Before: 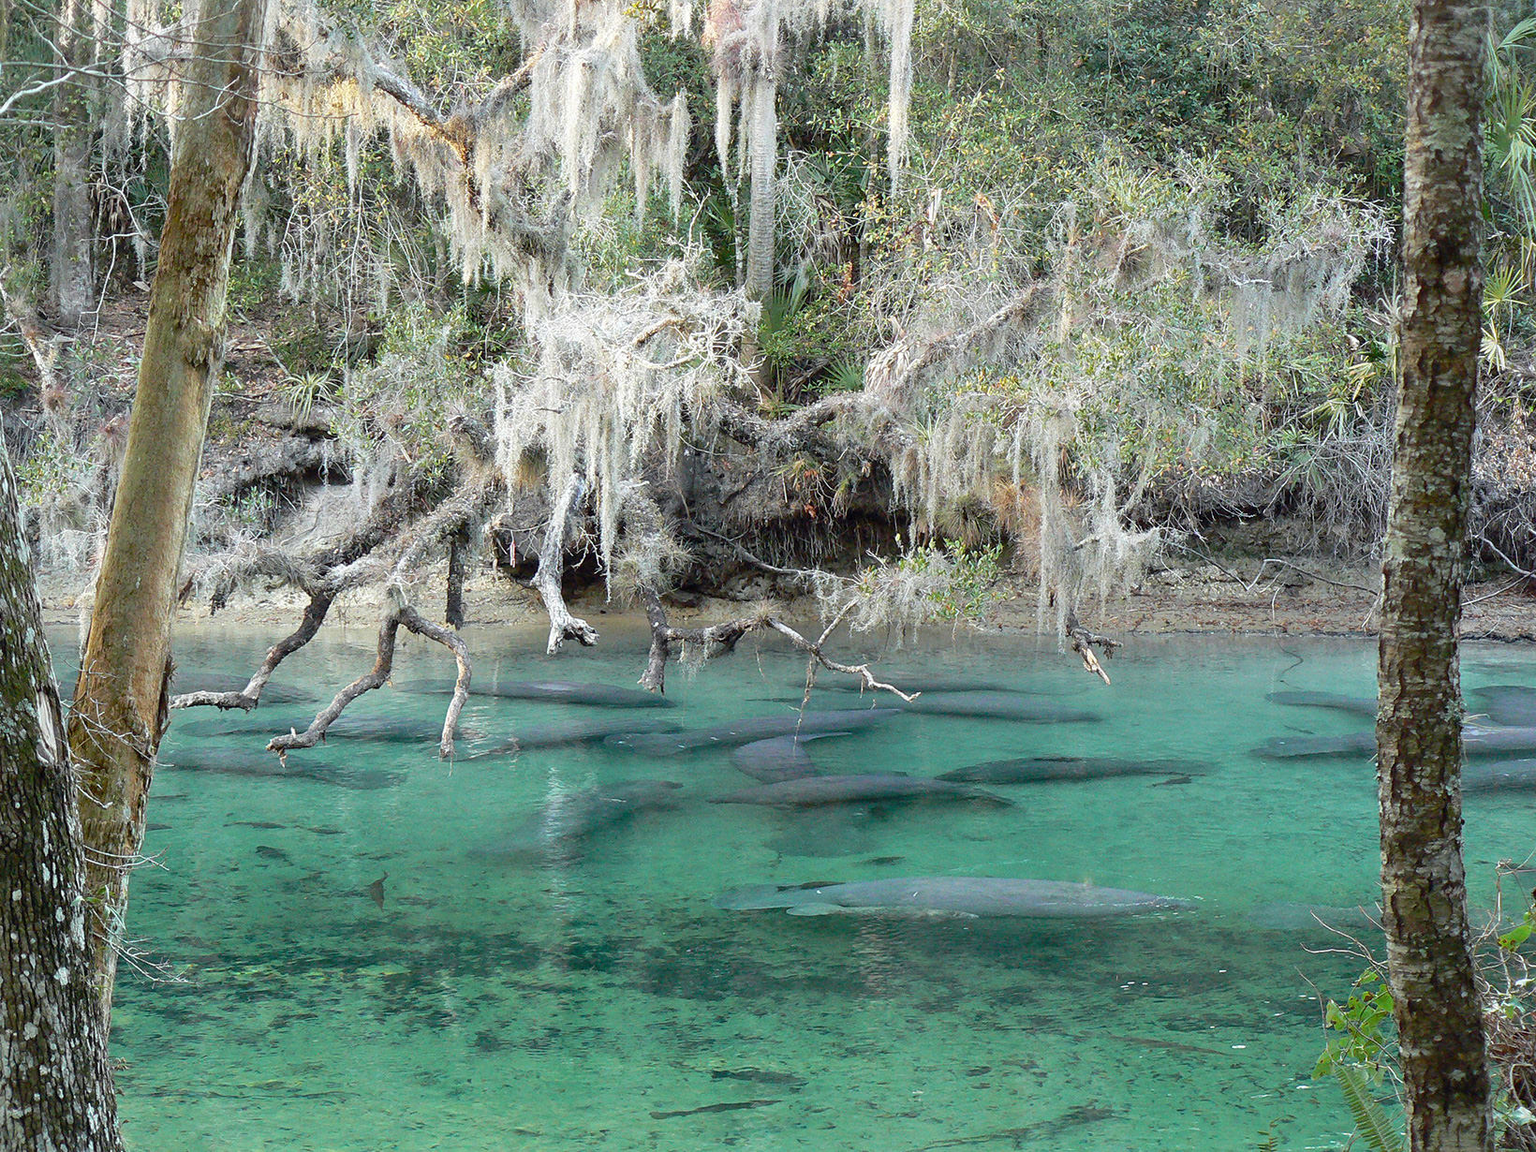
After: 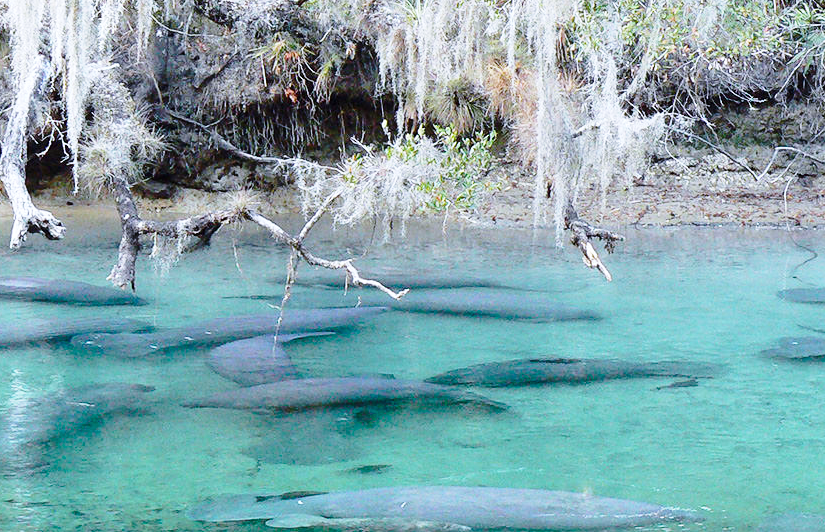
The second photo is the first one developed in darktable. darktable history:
white balance: red 0.967, blue 1.119, emerald 0.756
crop: left 35.03%, top 36.625%, right 14.663%, bottom 20.057%
base curve: curves: ch0 [(0, 0) (0.028, 0.03) (0.121, 0.232) (0.46, 0.748) (0.859, 0.968) (1, 1)], preserve colors none
